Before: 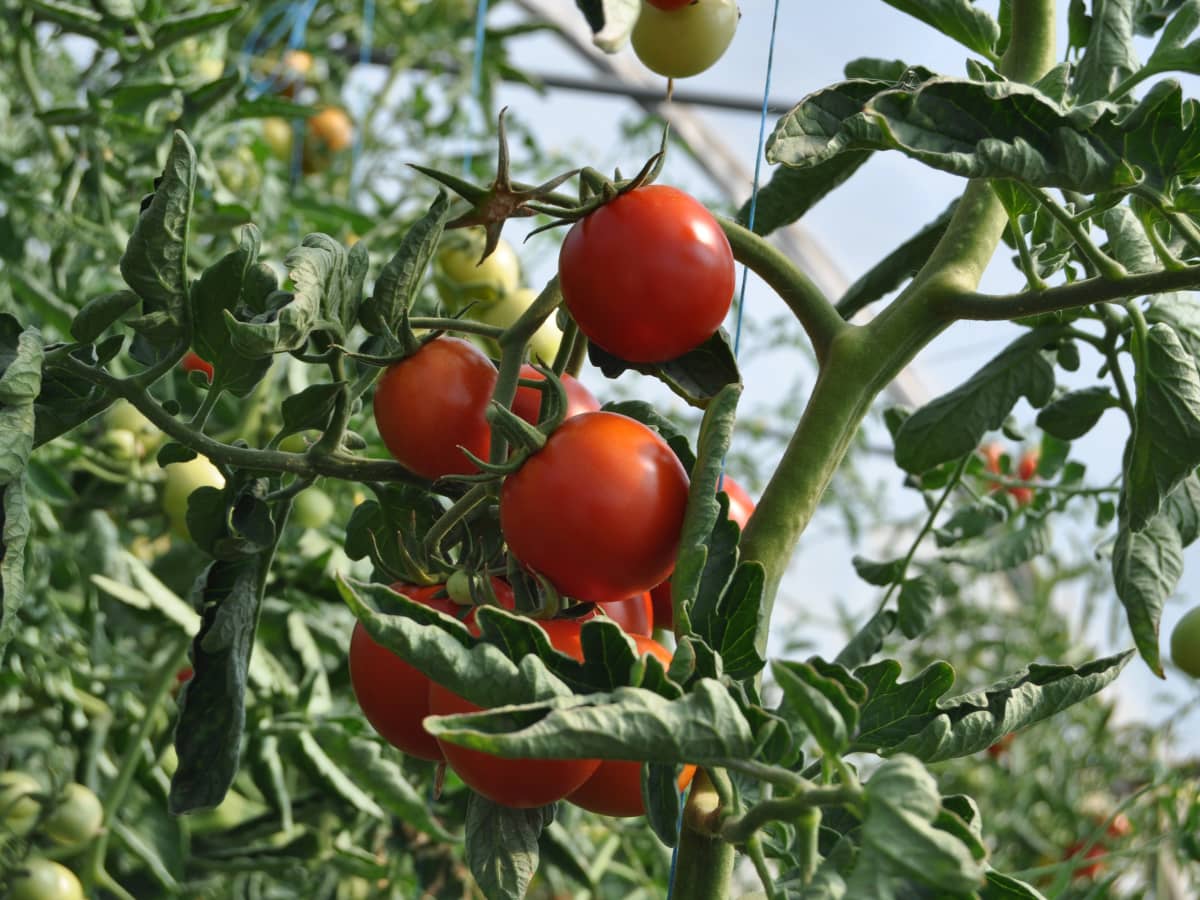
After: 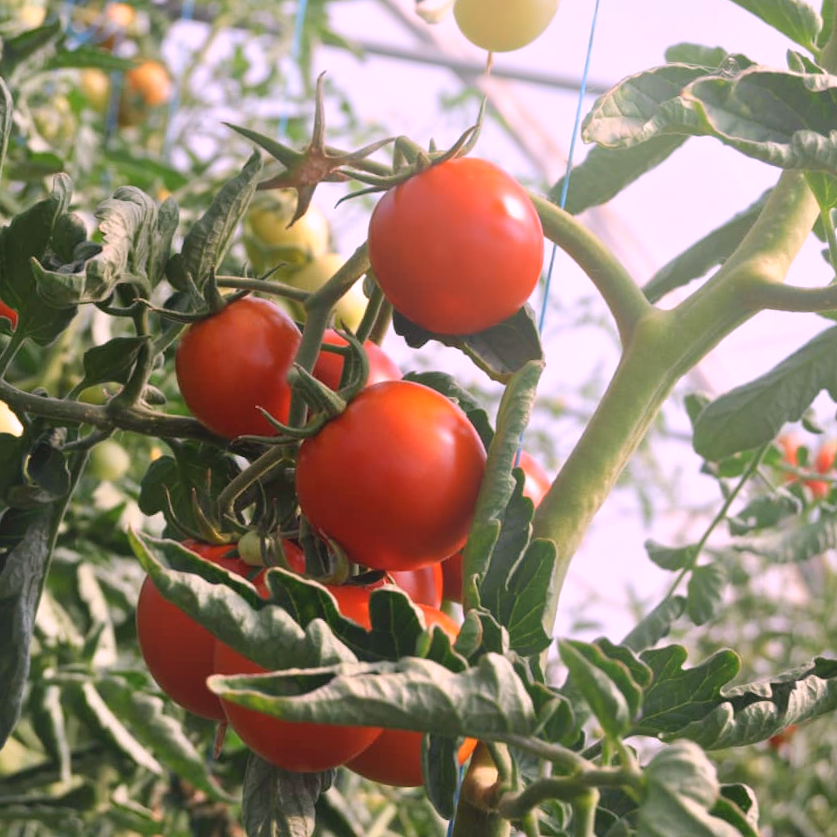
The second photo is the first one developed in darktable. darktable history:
bloom: on, module defaults
crop and rotate: angle -3.27°, left 14.277%, top 0.028%, right 10.766%, bottom 0.028%
white balance: red 1.188, blue 1.11
